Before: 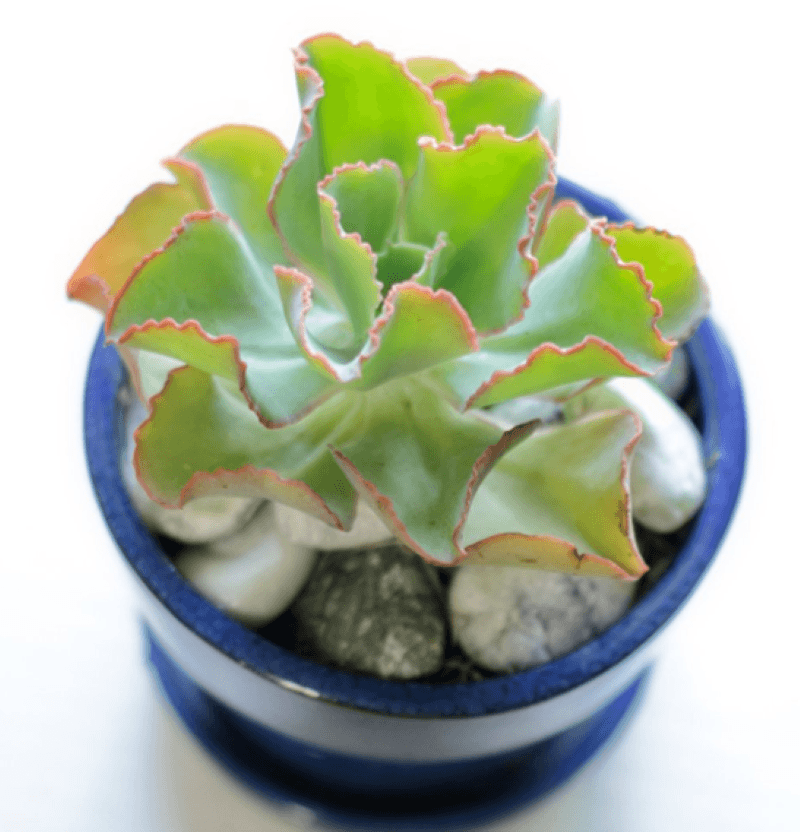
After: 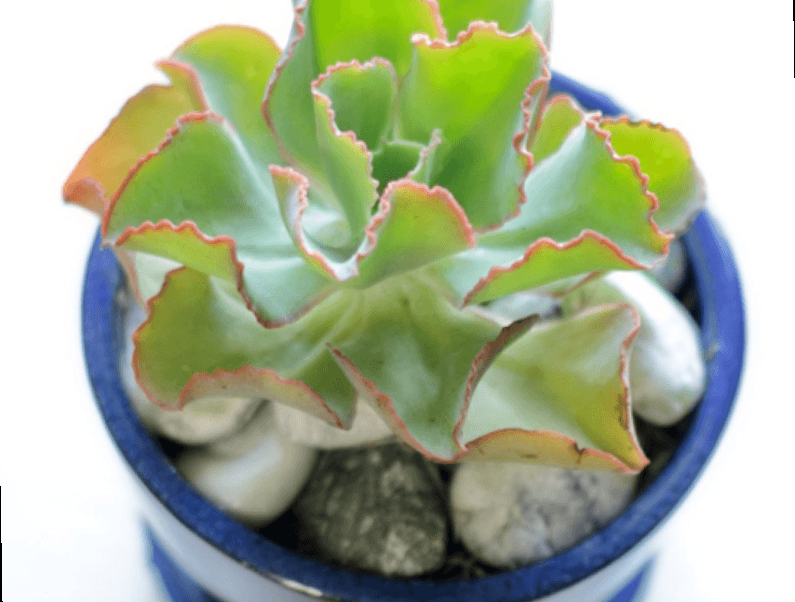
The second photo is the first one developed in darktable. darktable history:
crop: top 11.038%, bottom 13.962%
local contrast: mode bilateral grid, contrast 100, coarseness 100, detail 108%, midtone range 0.2
rotate and perspective: rotation -1°, crop left 0.011, crop right 0.989, crop top 0.025, crop bottom 0.975
